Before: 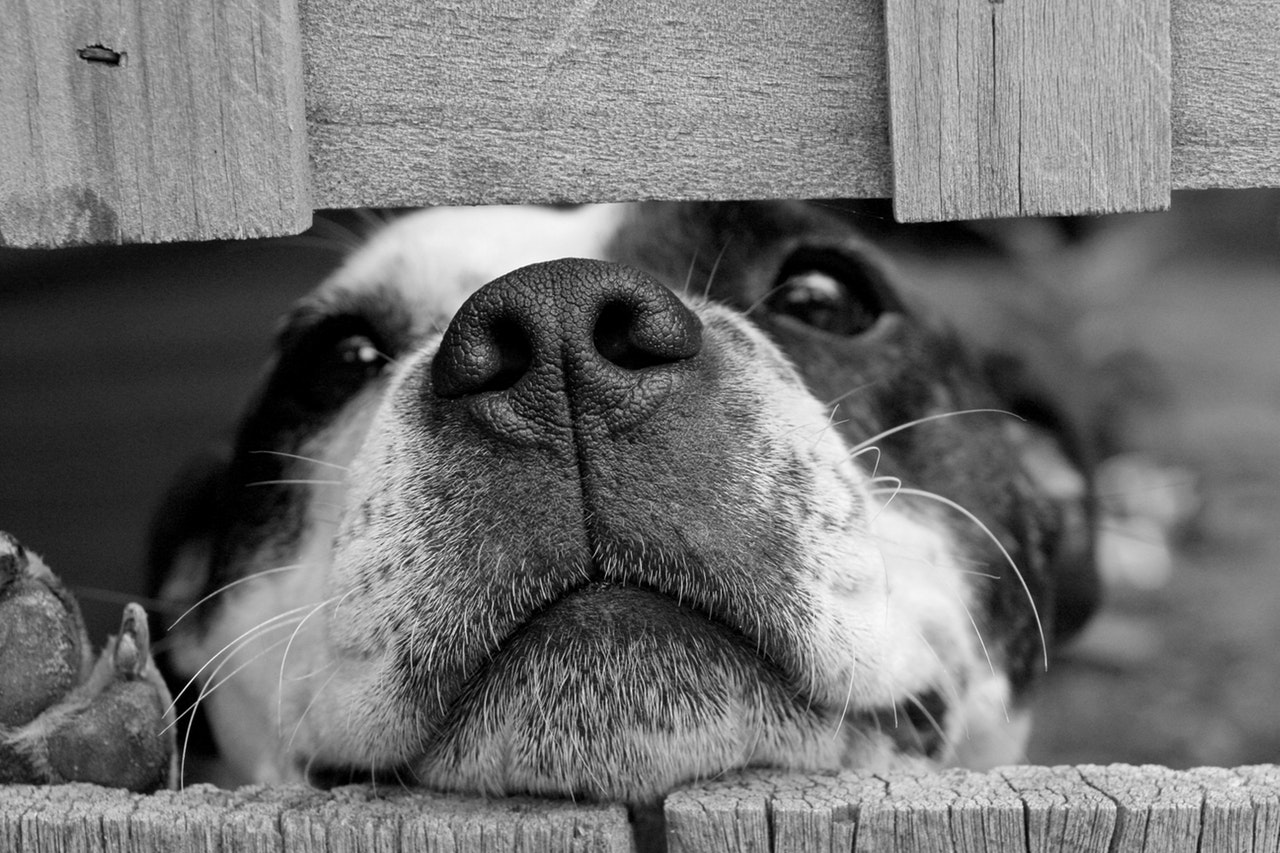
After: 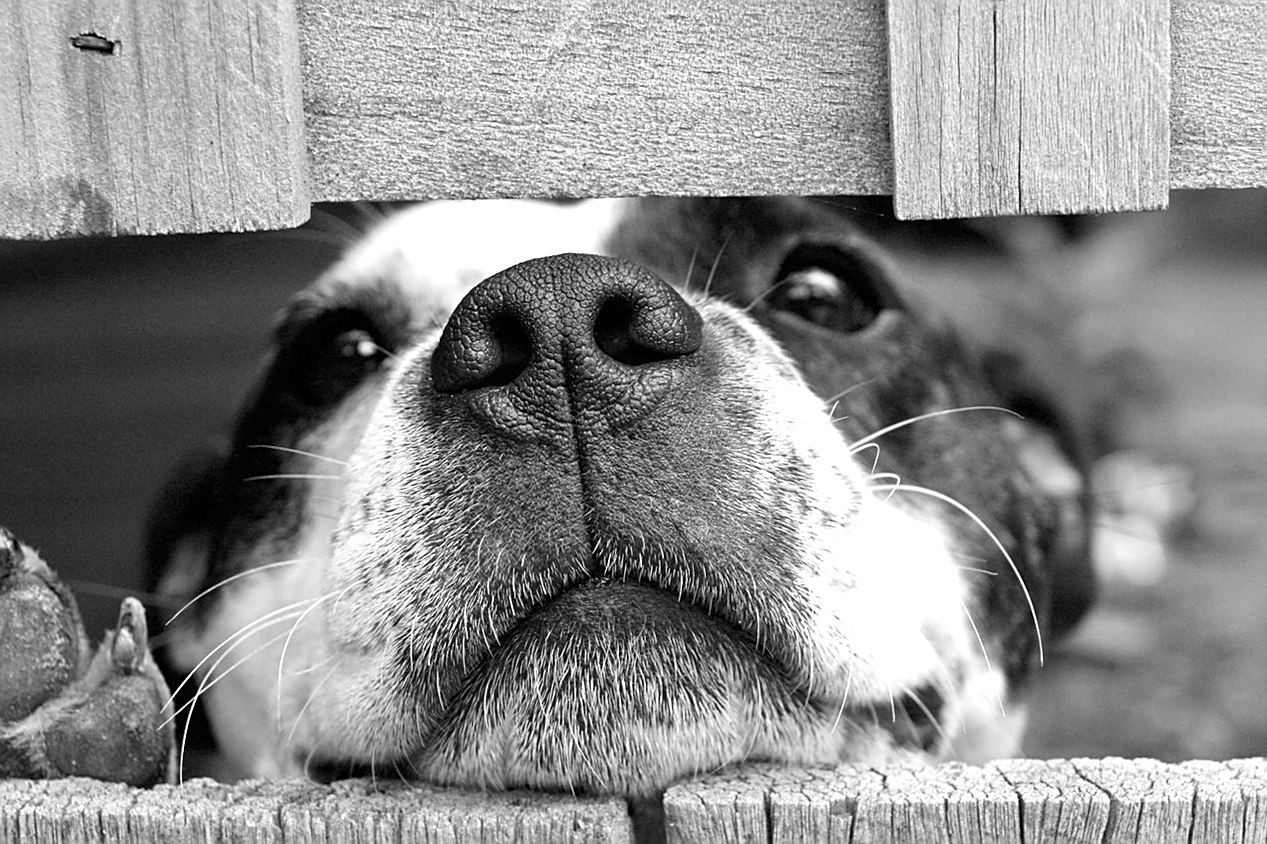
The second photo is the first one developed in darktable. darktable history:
sharpen: on, module defaults
rotate and perspective: rotation 0.174°, lens shift (vertical) 0.013, lens shift (horizontal) 0.019, shear 0.001, automatic cropping original format, crop left 0.007, crop right 0.991, crop top 0.016, crop bottom 0.997
exposure: black level correction 0, exposure 0.7 EV, compensate exposure bias true, compensate highlight preservation false
